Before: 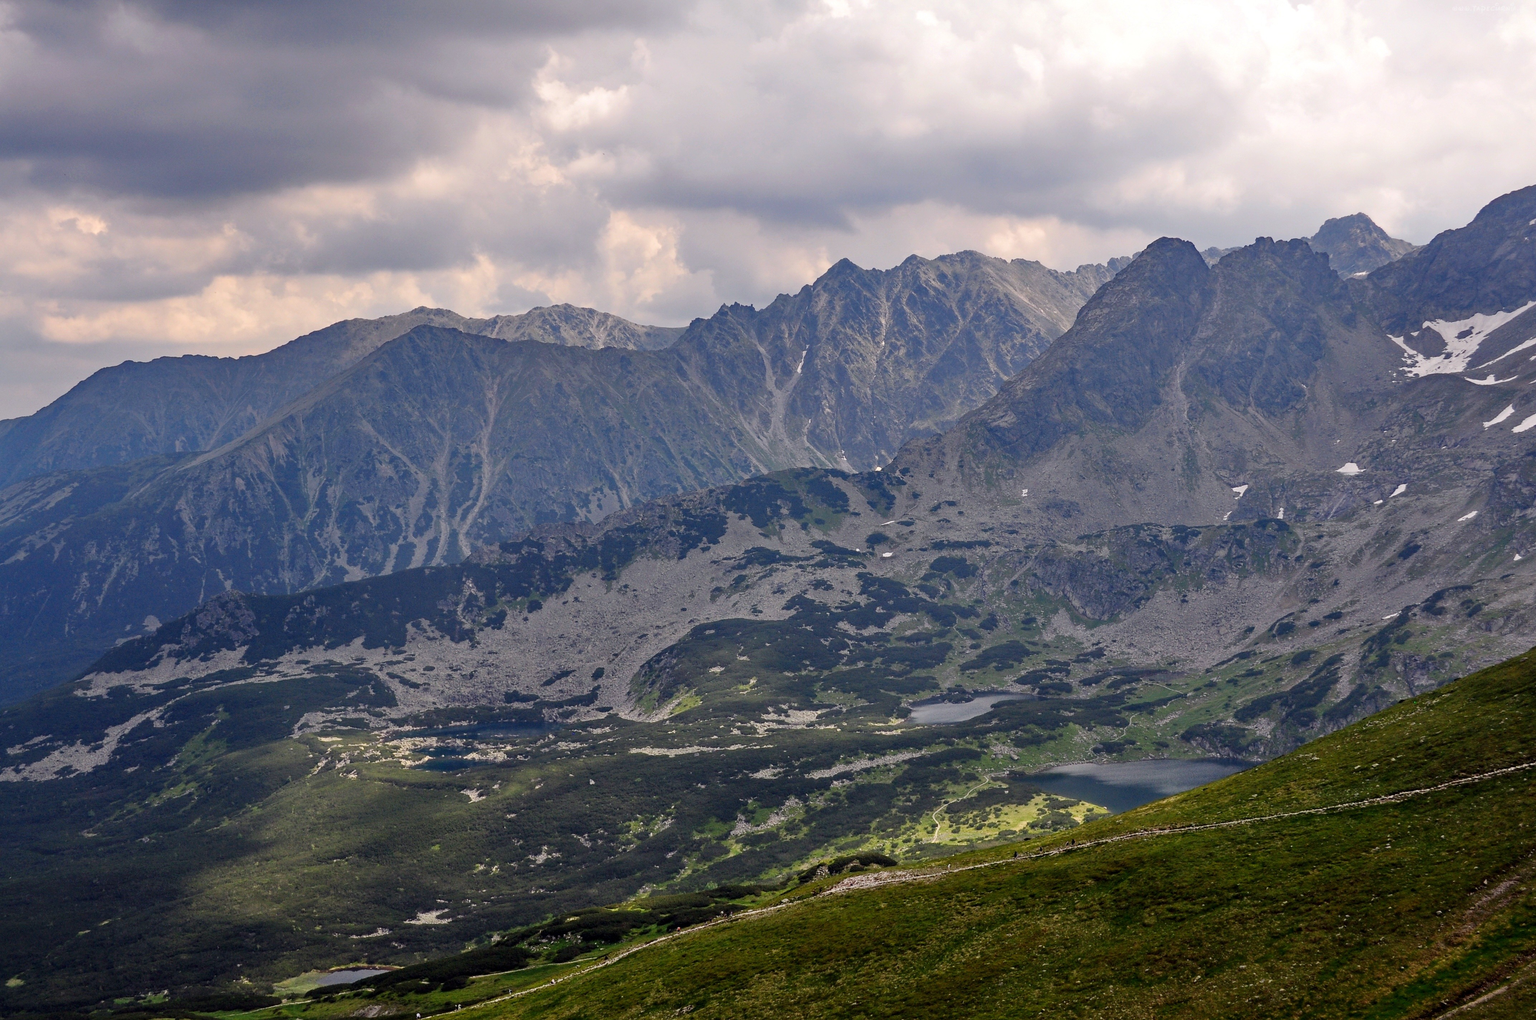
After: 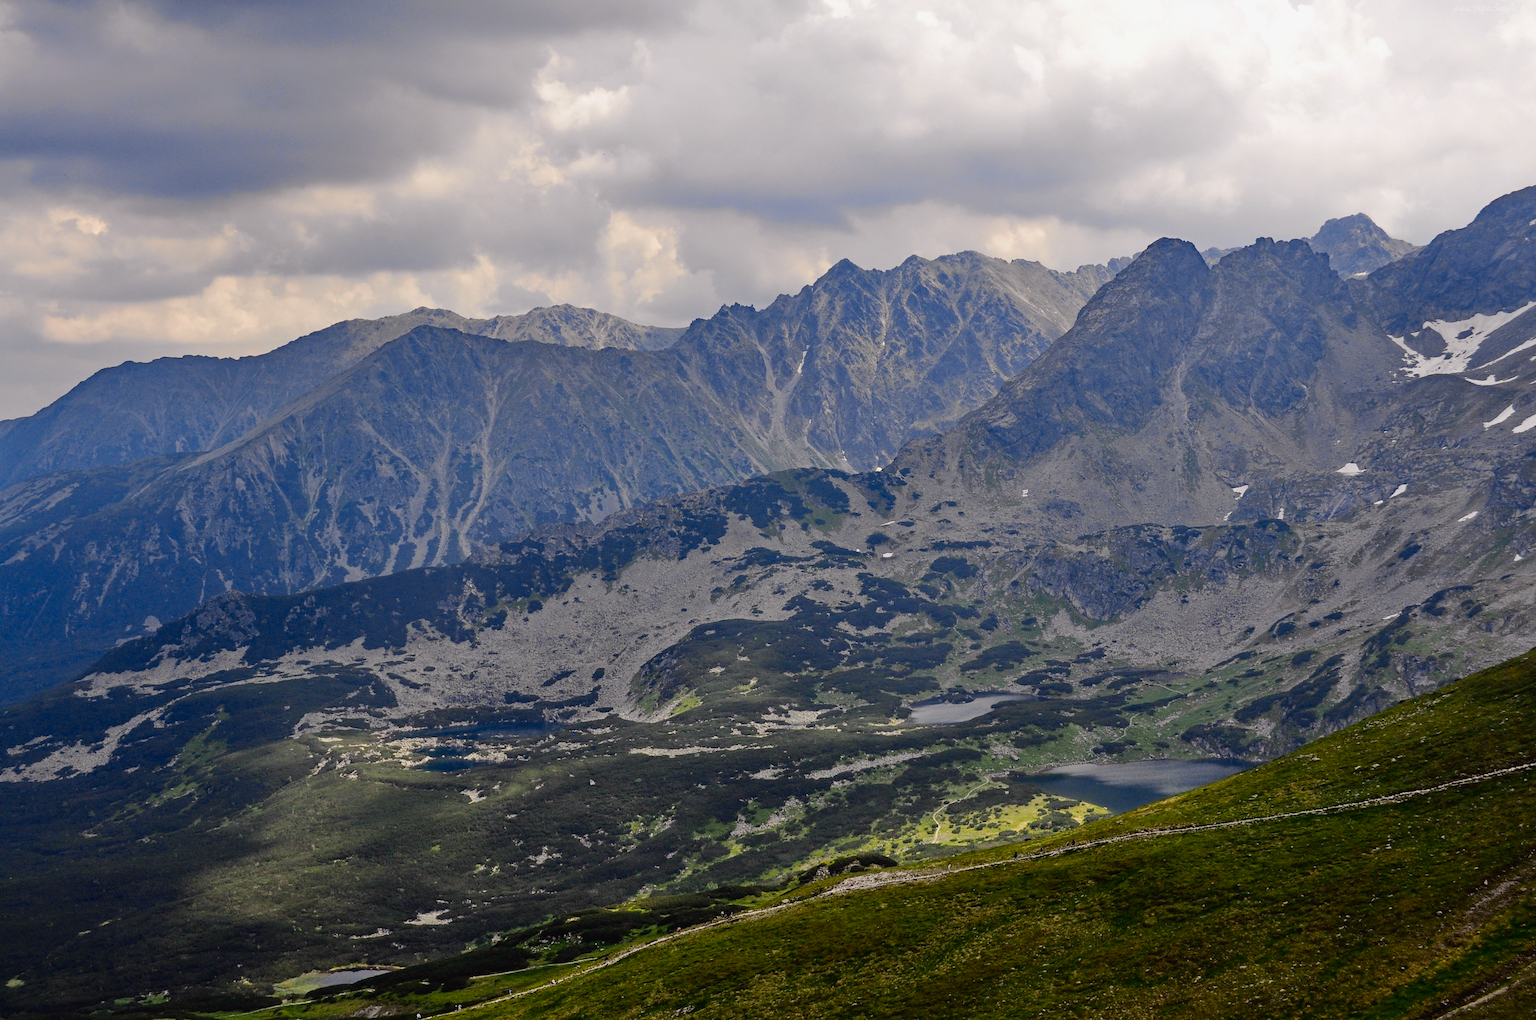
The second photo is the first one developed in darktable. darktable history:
tone curve: curves: ch0 [(0, 0.021) (0.049, 0.044) (0.157, 0.131) (0.365, 0.359) (0.499, 0.517) (0.675, 0.667) (0.856, 0.83) (1, 0.969)]; ch1 [(0, 0) (0.302, 0.309) (0.433, 0.443) (0.472, 0.47) (0.502, 0.503) (0.527, 0.516) (0.564, 0.557) (0.614, 0.645) (0.677, 0.722) (0.859, 0.889) (1, 1)]; ch2 [(0, 0) (0.33, 0.301) (0.447, 0.44) (0.487, 0.496) (0.502, 0.501) (0.535, 0.537) (0.565, 0.558) (0.608, 0.624) (1, 1)], color space Lab, independent channels, preserve colors none
